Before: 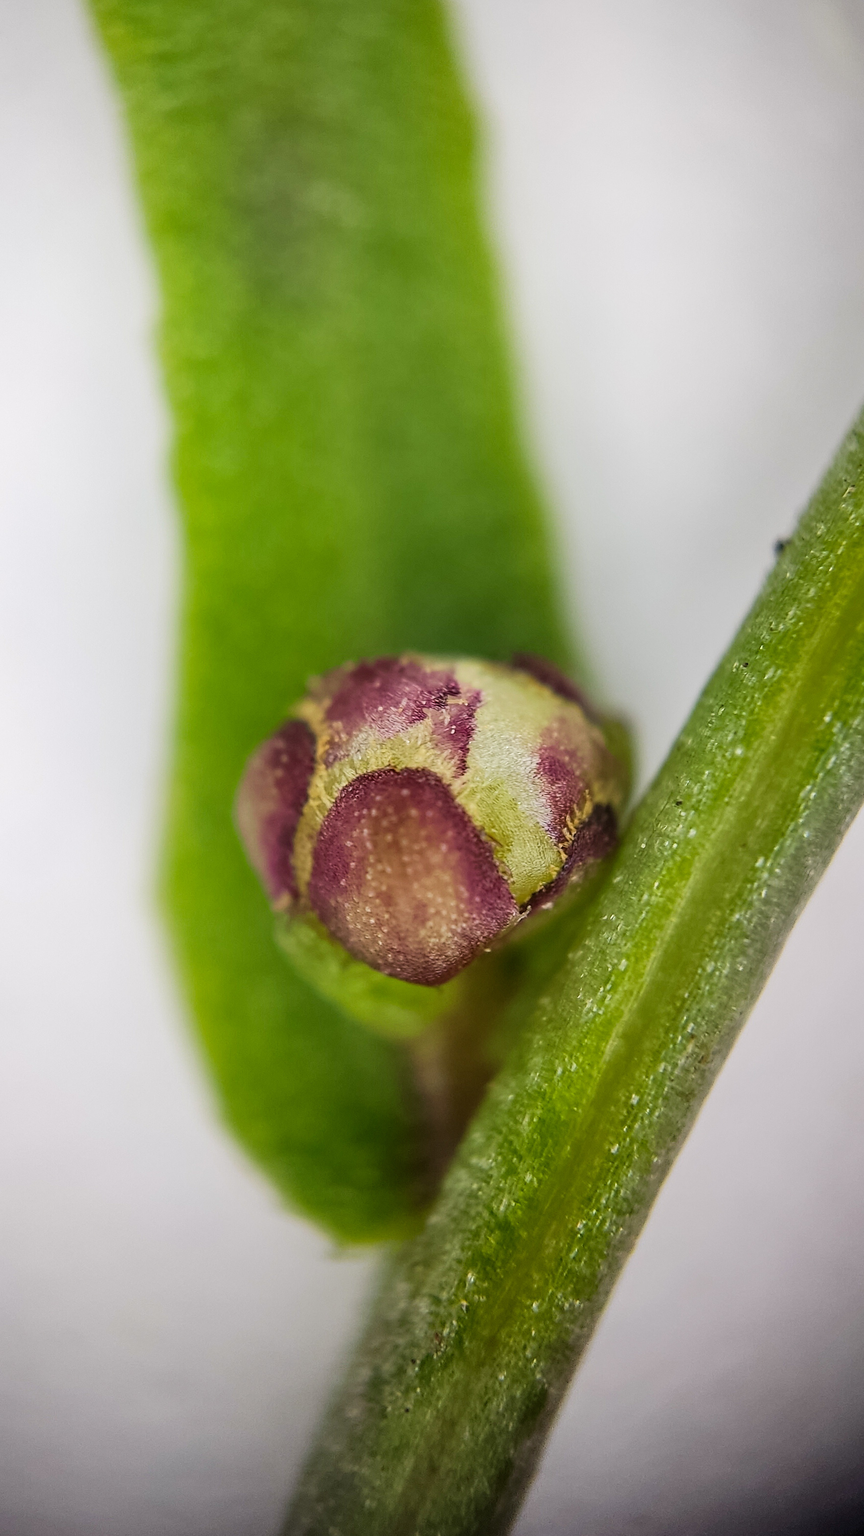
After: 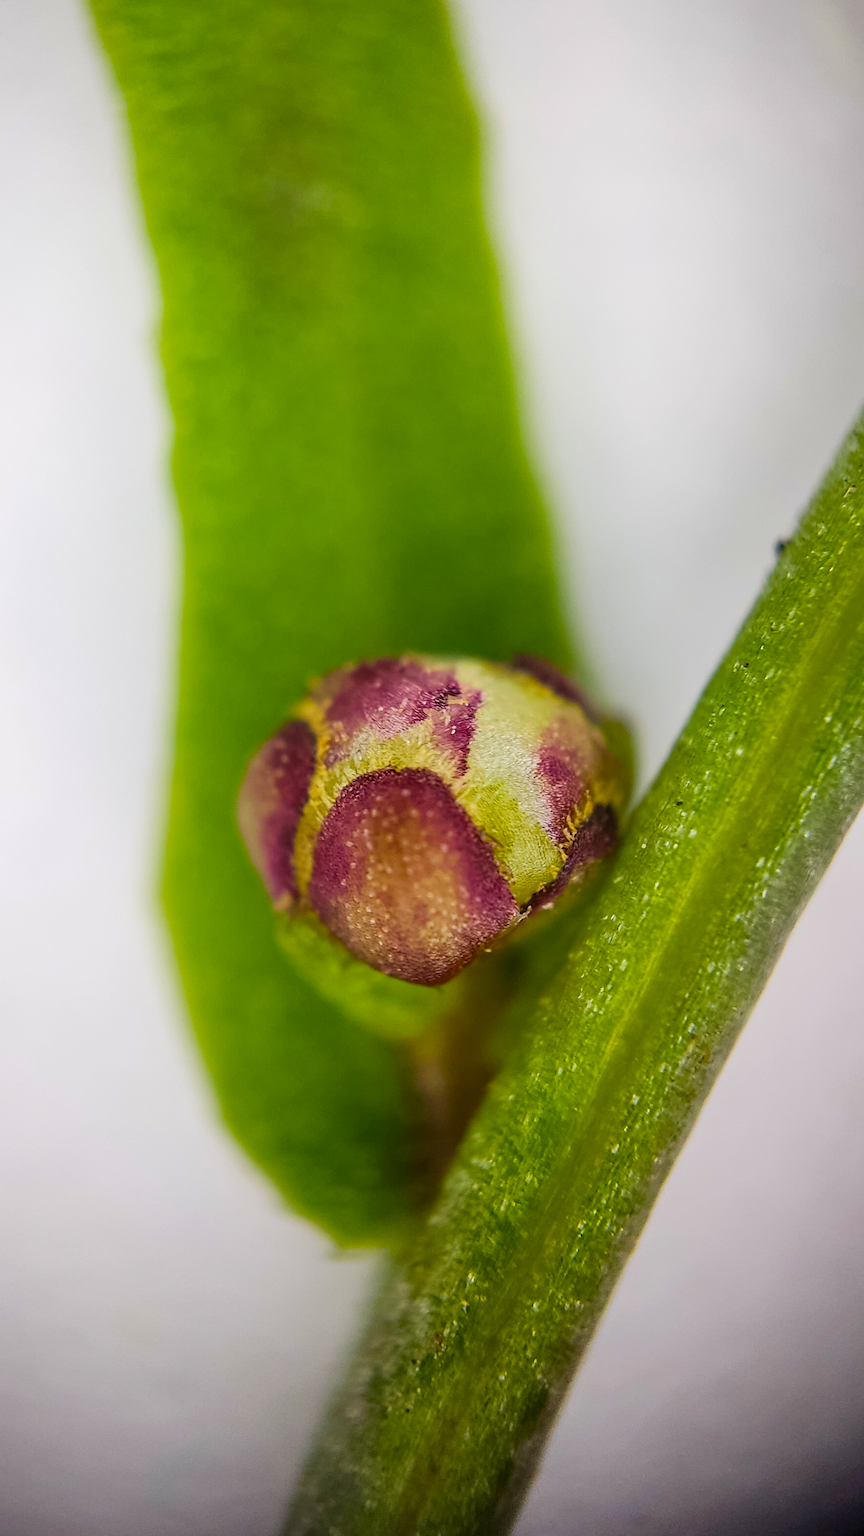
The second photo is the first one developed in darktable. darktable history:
color balance rgb: perceptual saturation grading › global saturation 25.768%, global vibrance 20%
tone equalizer: mask exposure compensation -0.493 EV
